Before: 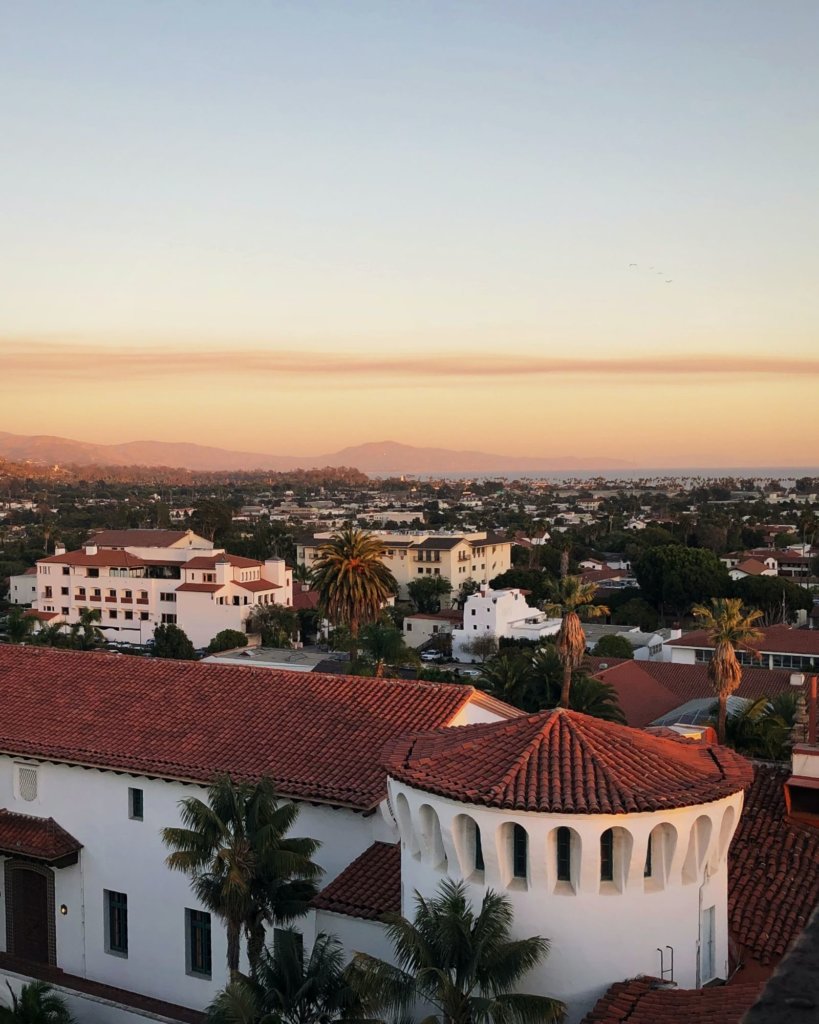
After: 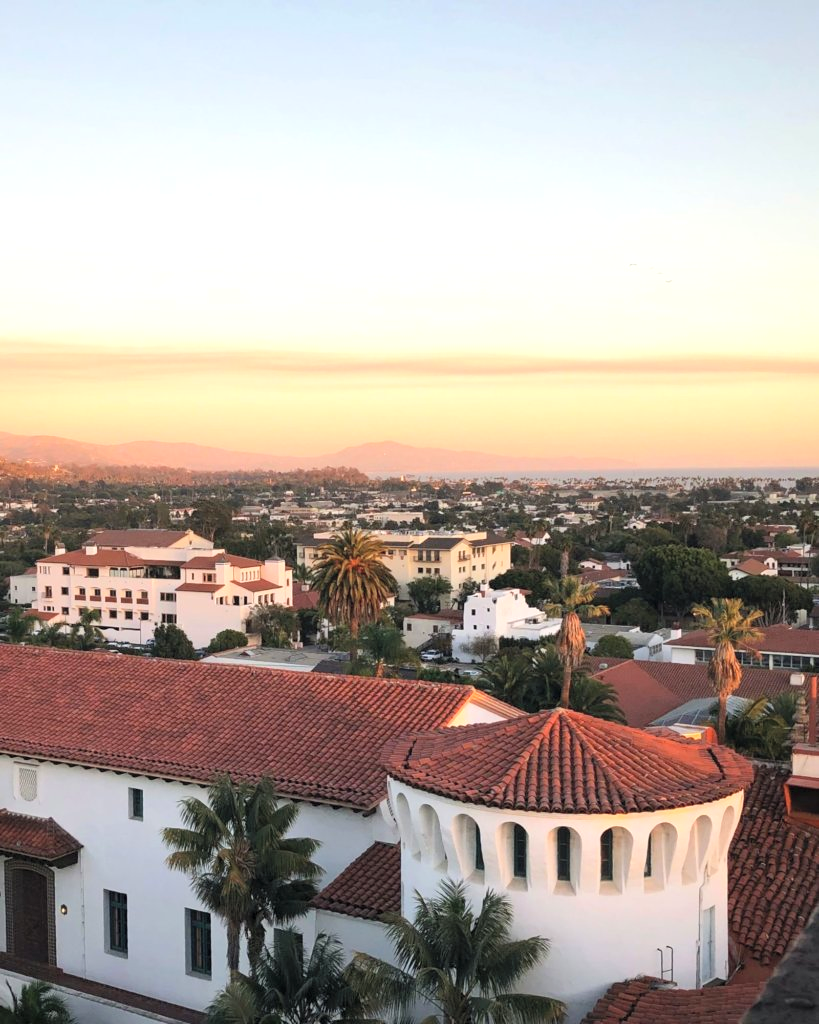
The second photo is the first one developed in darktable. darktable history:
exposure: exposure 0.559 EV, compensate highlight preservation false
contrast brightness saturation: brightness 0.15
